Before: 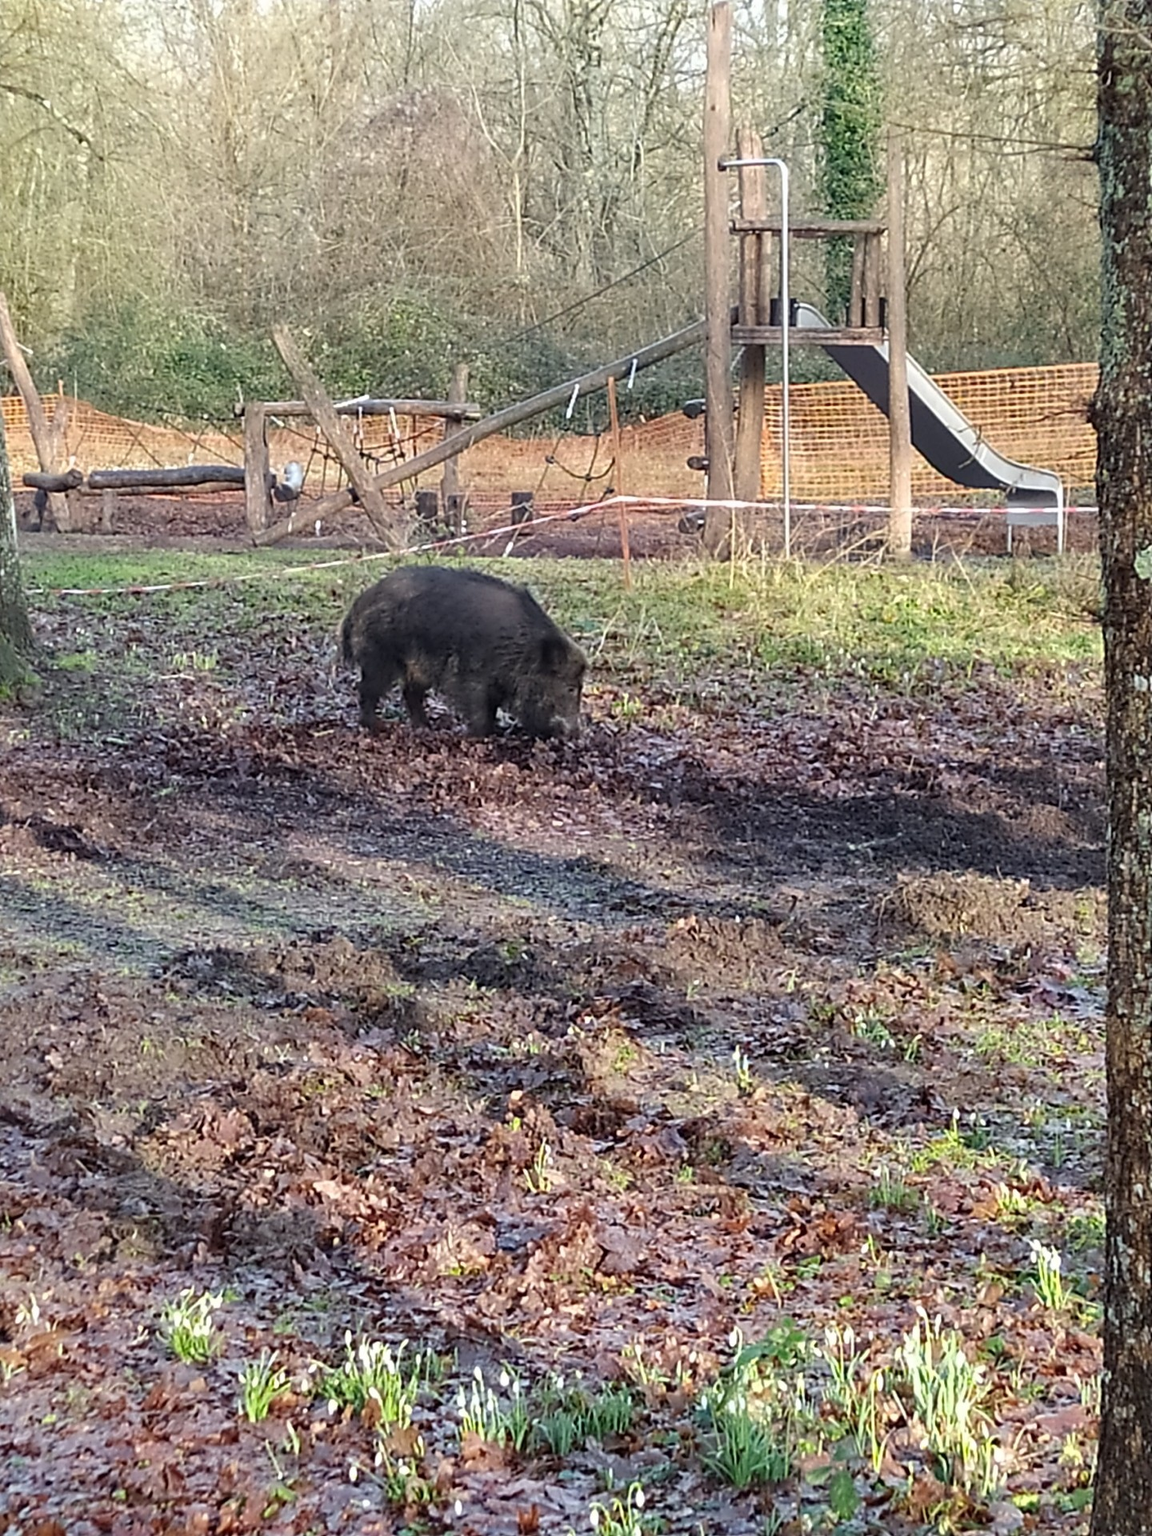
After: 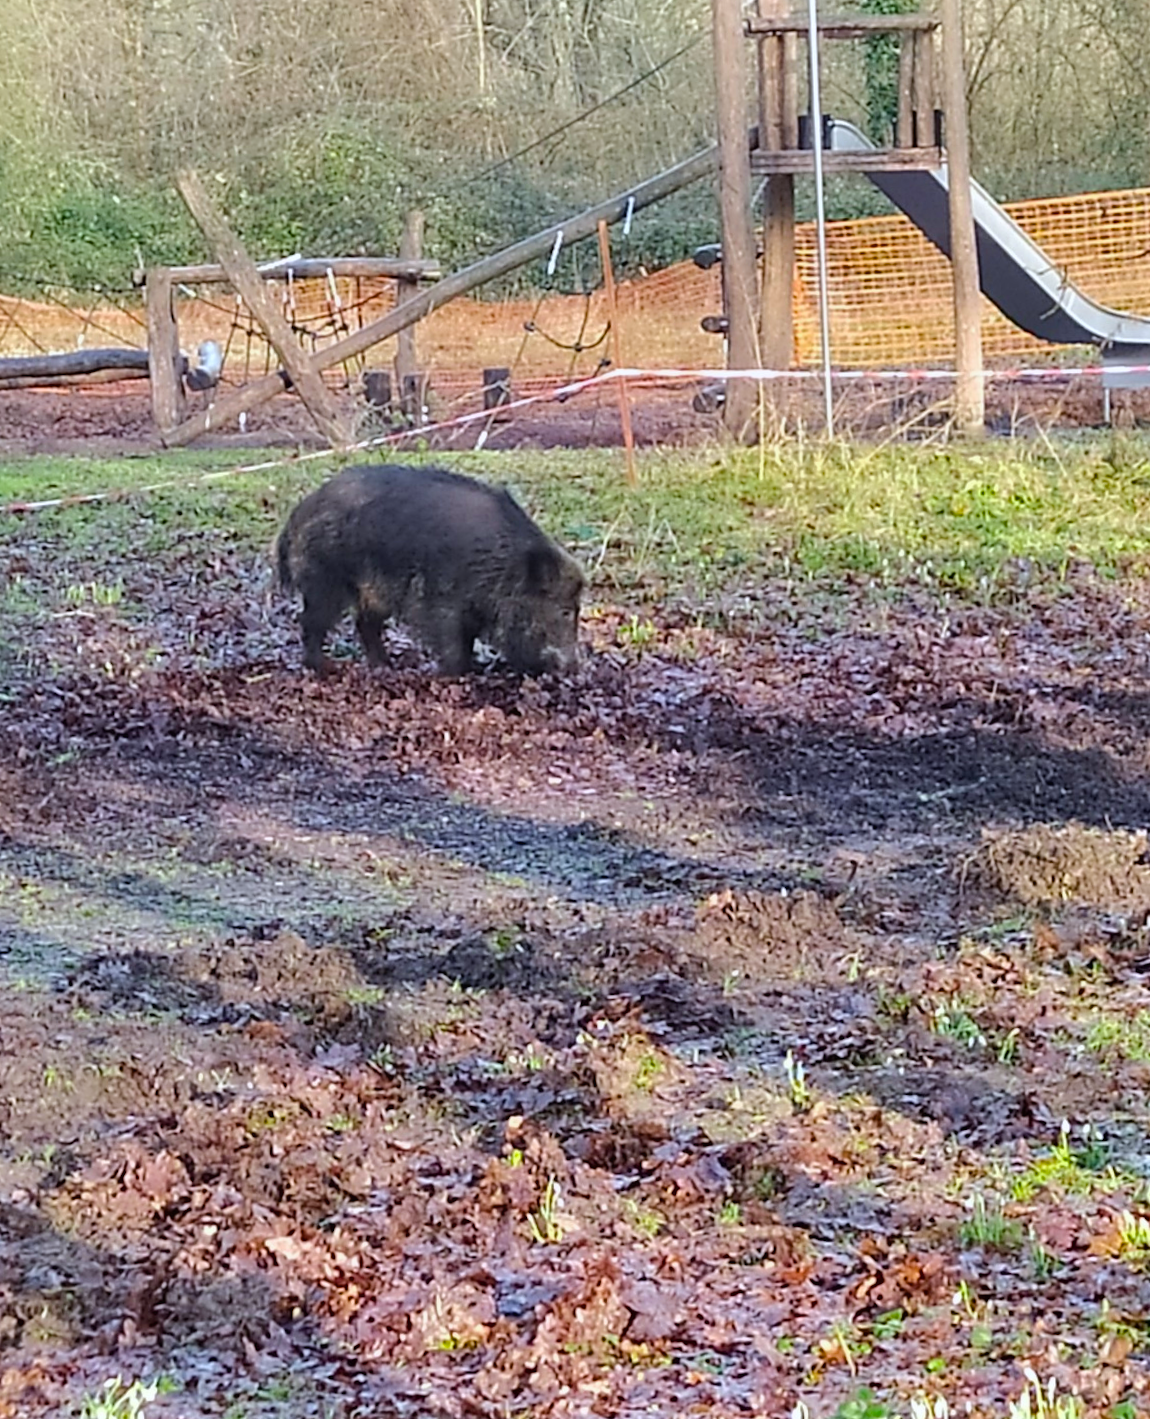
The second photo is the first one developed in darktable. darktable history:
white balance: red 0.976, blue 1.04
color balance rgb: perceptual saturation grading › global saturation 25%, perceptual brilliance grading › mid-tones 10%, perceptual brilliance grading › shadows 15%, global vibrance 20%
crop and rotate: left 10.071%, top 10.071%, right 10.02%, bottom 10.02%
rotate and perspective: rotation -2°, crop left 0.022, crop right 0.978, crop top 0.049, crop bottom 0.951
local contrast: mode bilateral grid, contrast 100, coarseness 100, detail 91%, midtone range 0.2
